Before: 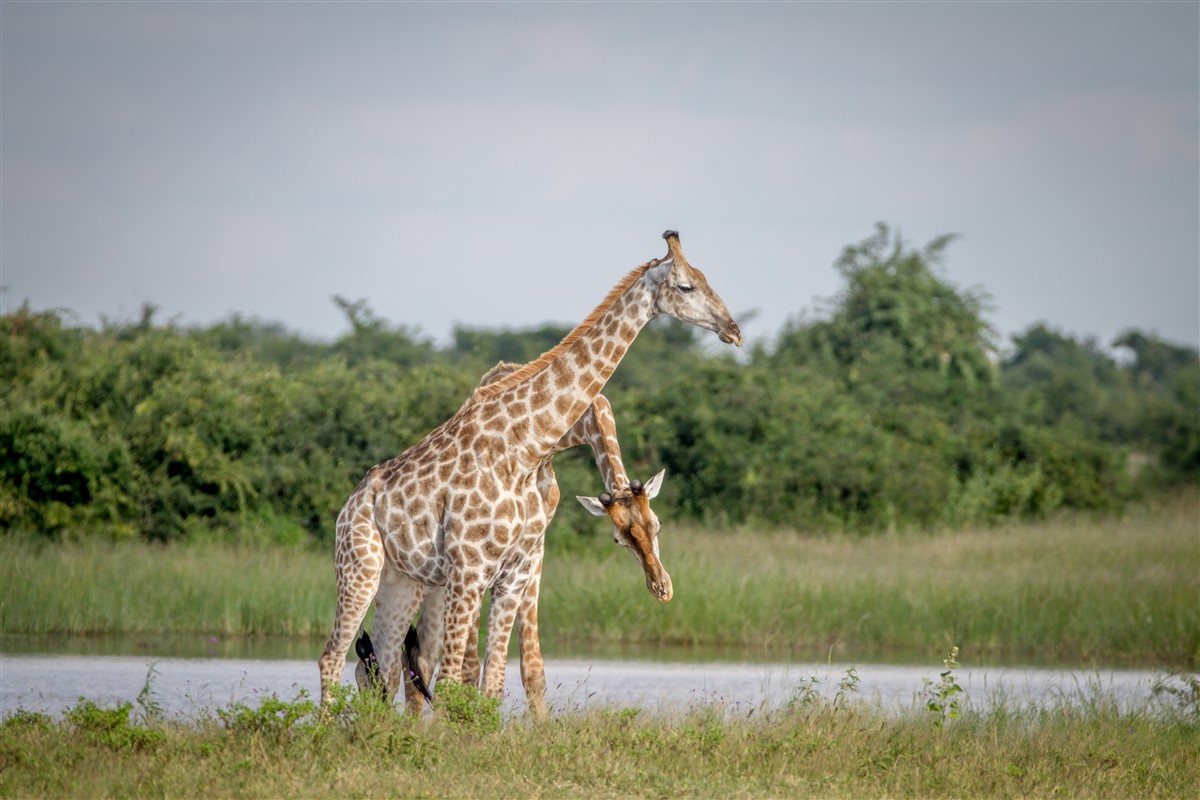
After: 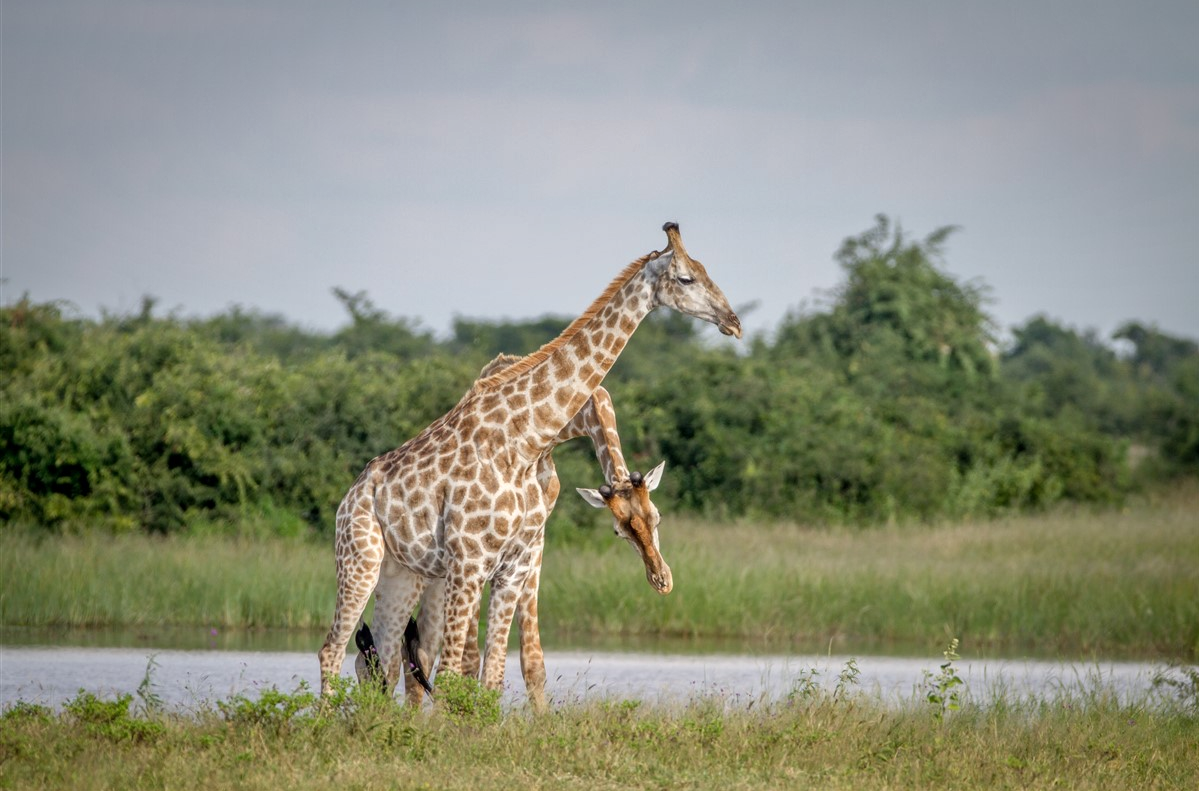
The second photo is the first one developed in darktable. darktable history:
crop: top 1.049%, right 0.001%
shadows and highlights: shadows 12, white point adjustment 1.2, soften with gaussian
